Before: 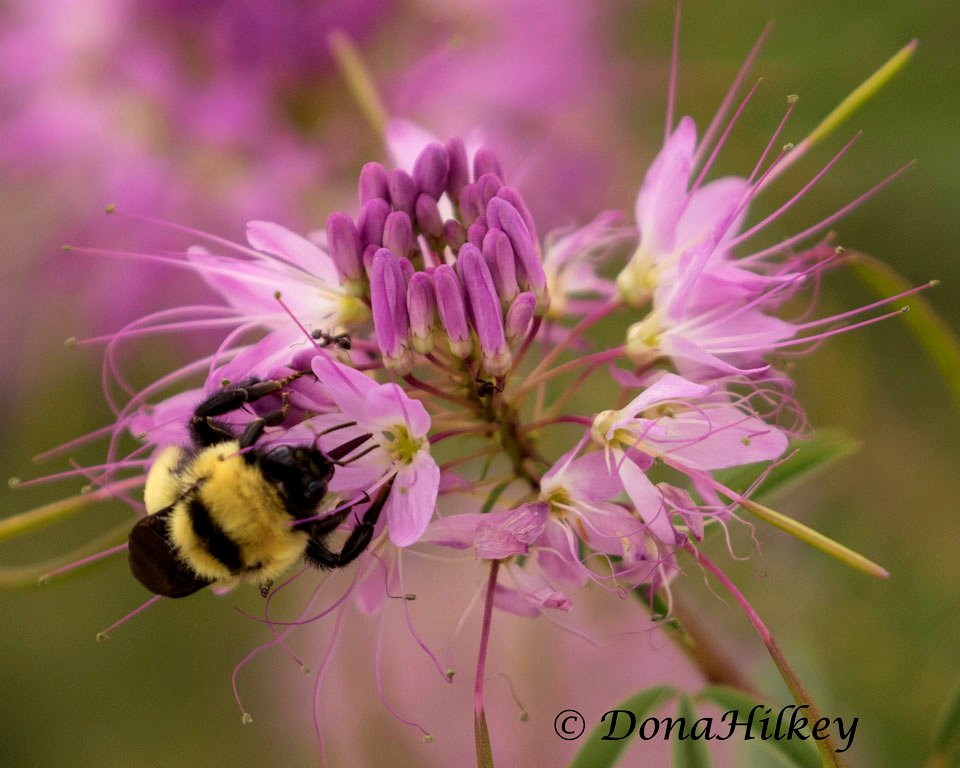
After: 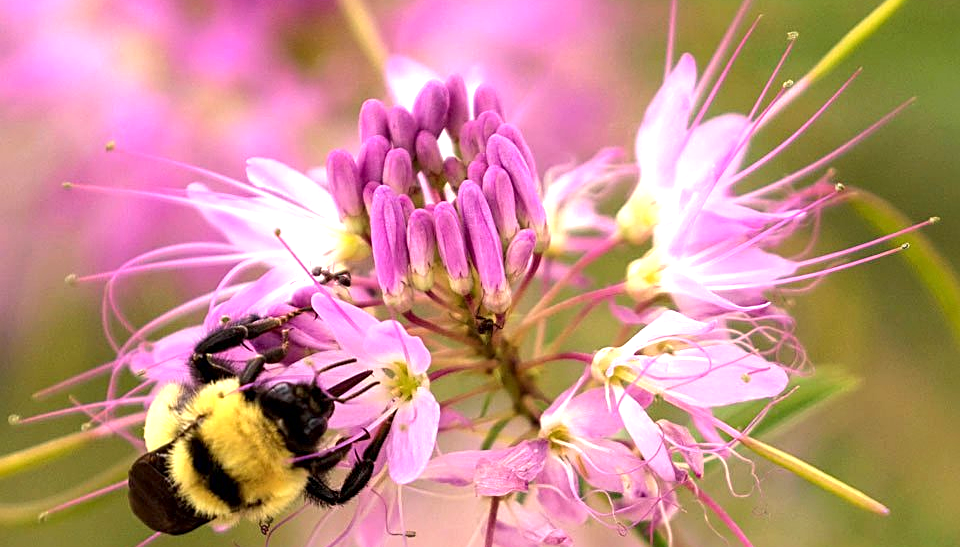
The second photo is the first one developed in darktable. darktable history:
exposure: exposure 1.091 EV, compensate highlight preservation false
sharpen: amount 0.559
crop and rotate: top 8.224%, bottom 20.475%
